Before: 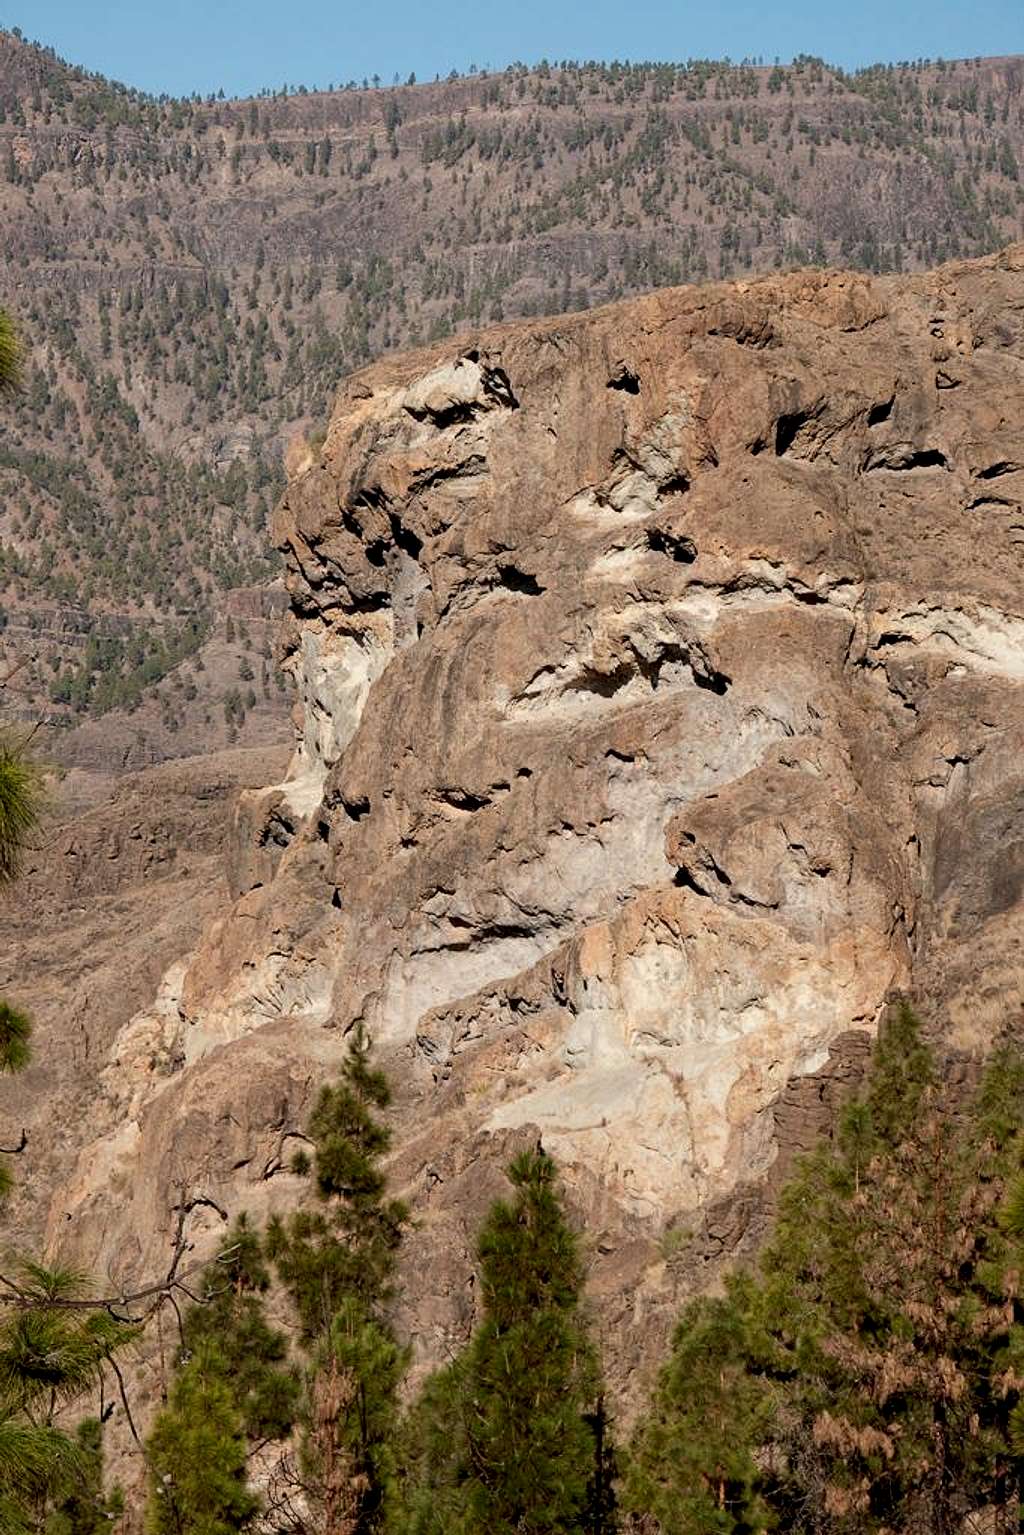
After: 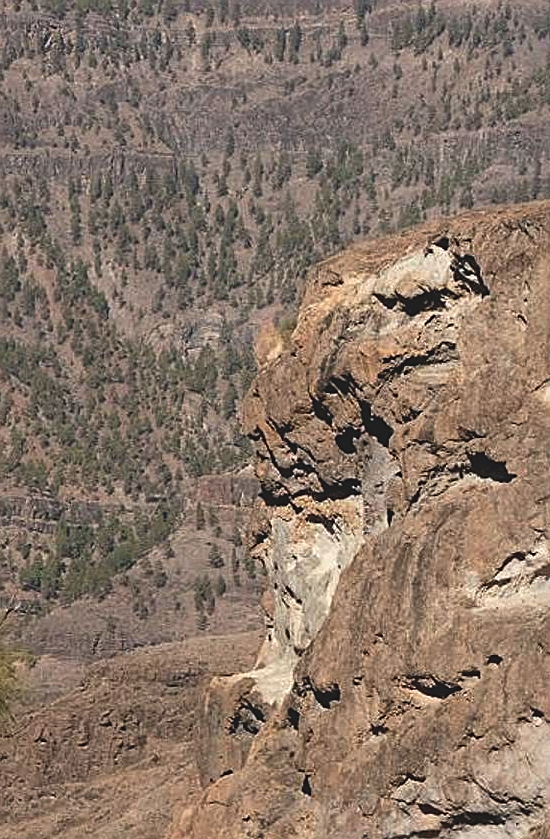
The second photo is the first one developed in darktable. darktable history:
shadows and highlights: soften with gaussian
exposure: black level correction -0.016, compensate highlight preservation false
base curve: curves: ch0 [(0, 0) (0.303, 0.277) (1, 1)], preserve colors none
crop and rotate: left 3.025%, top 7.384%, right 43.185%, bottom 37.93%
sharpen: on, module defaults
tone equalizer: on, module defaults
